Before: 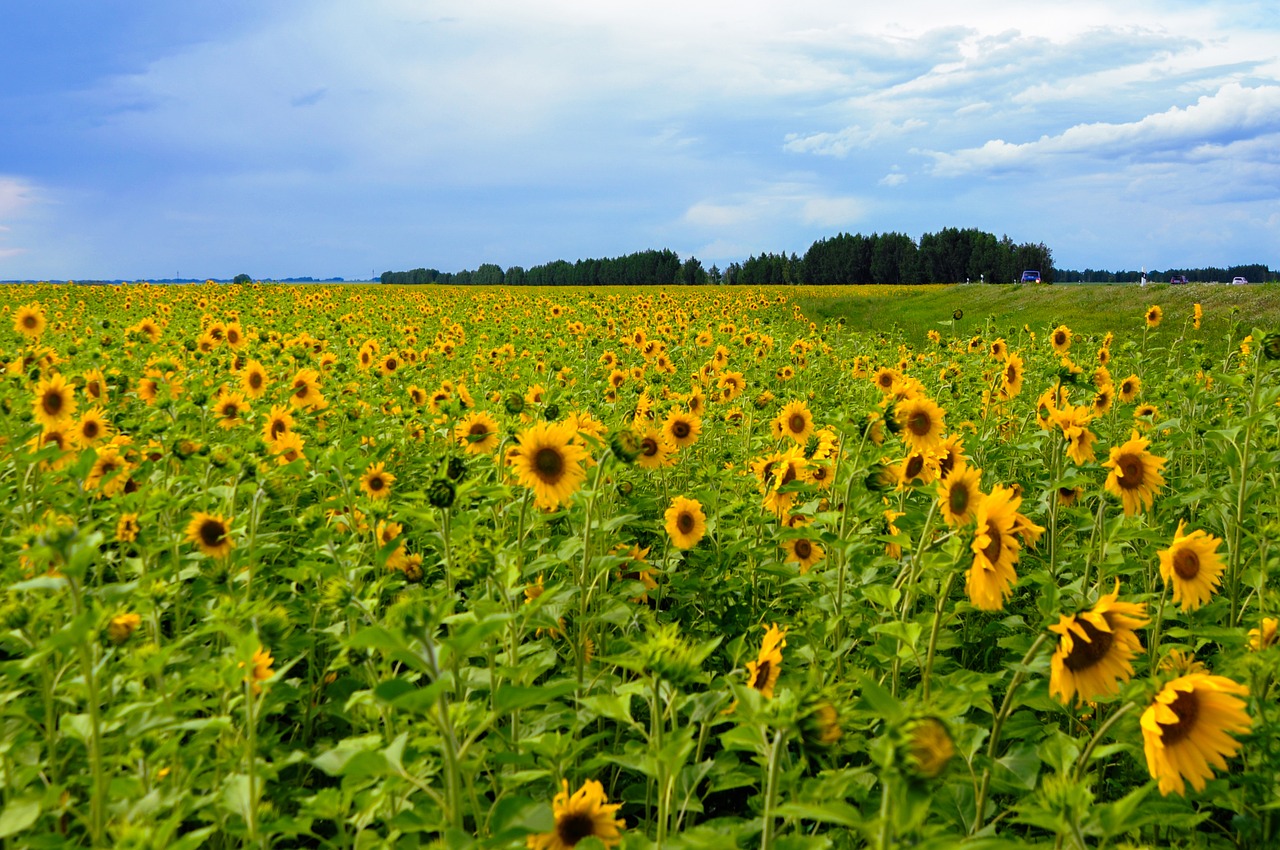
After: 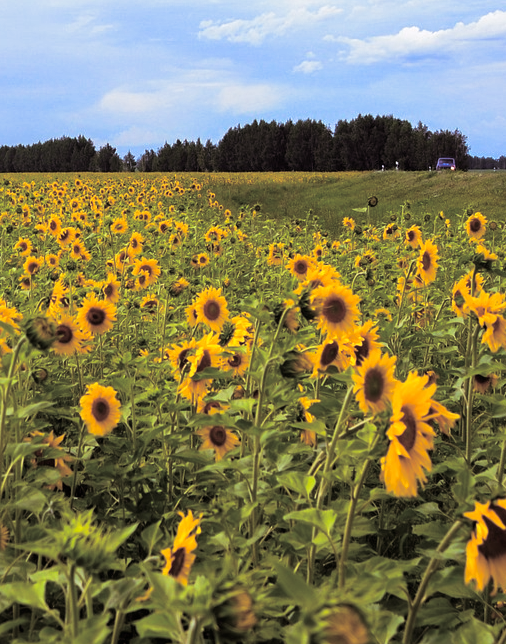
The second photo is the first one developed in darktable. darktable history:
crop: left 45.721%, top 13.393%, right 14.118%, bottom 10.01%
white balance: red 1.05, blue 1.072
split-toning: shadows › saturation 0.2
